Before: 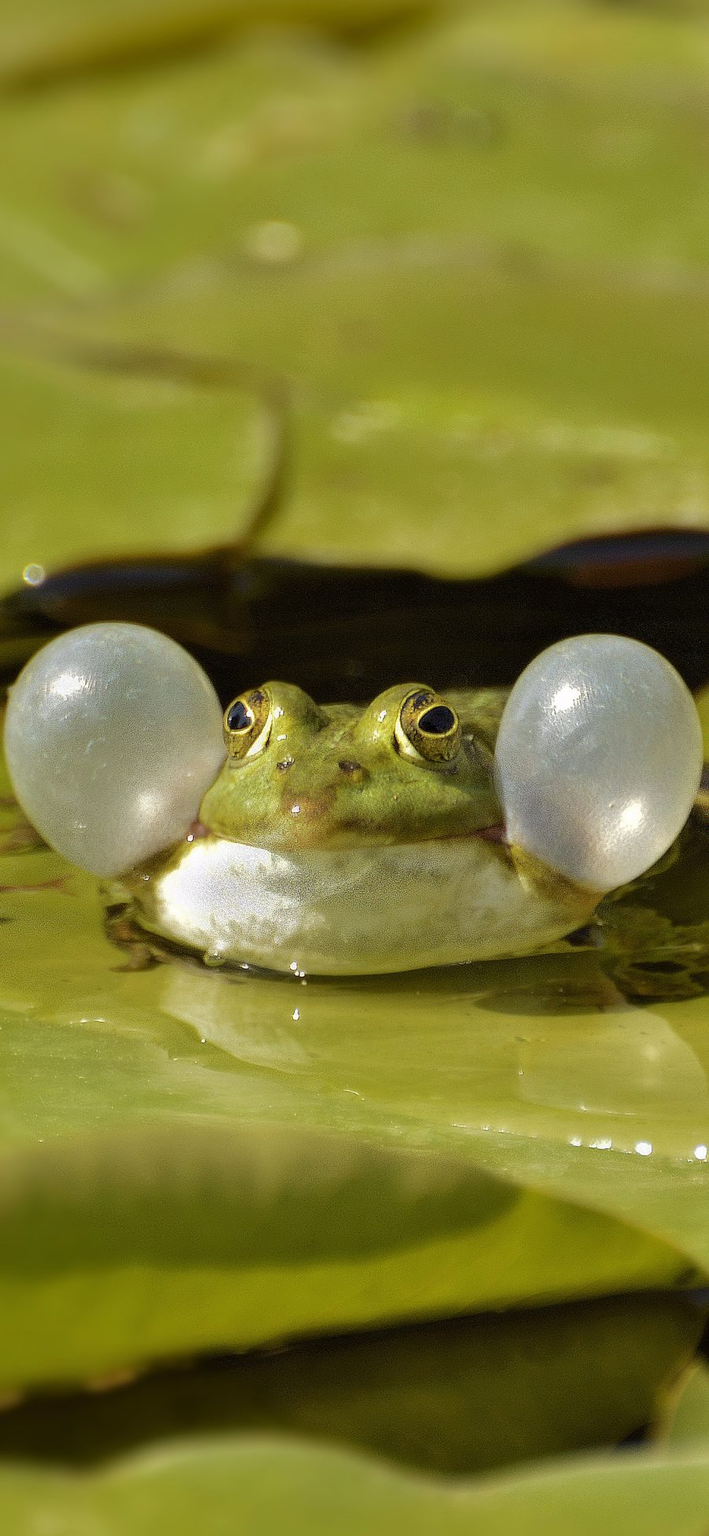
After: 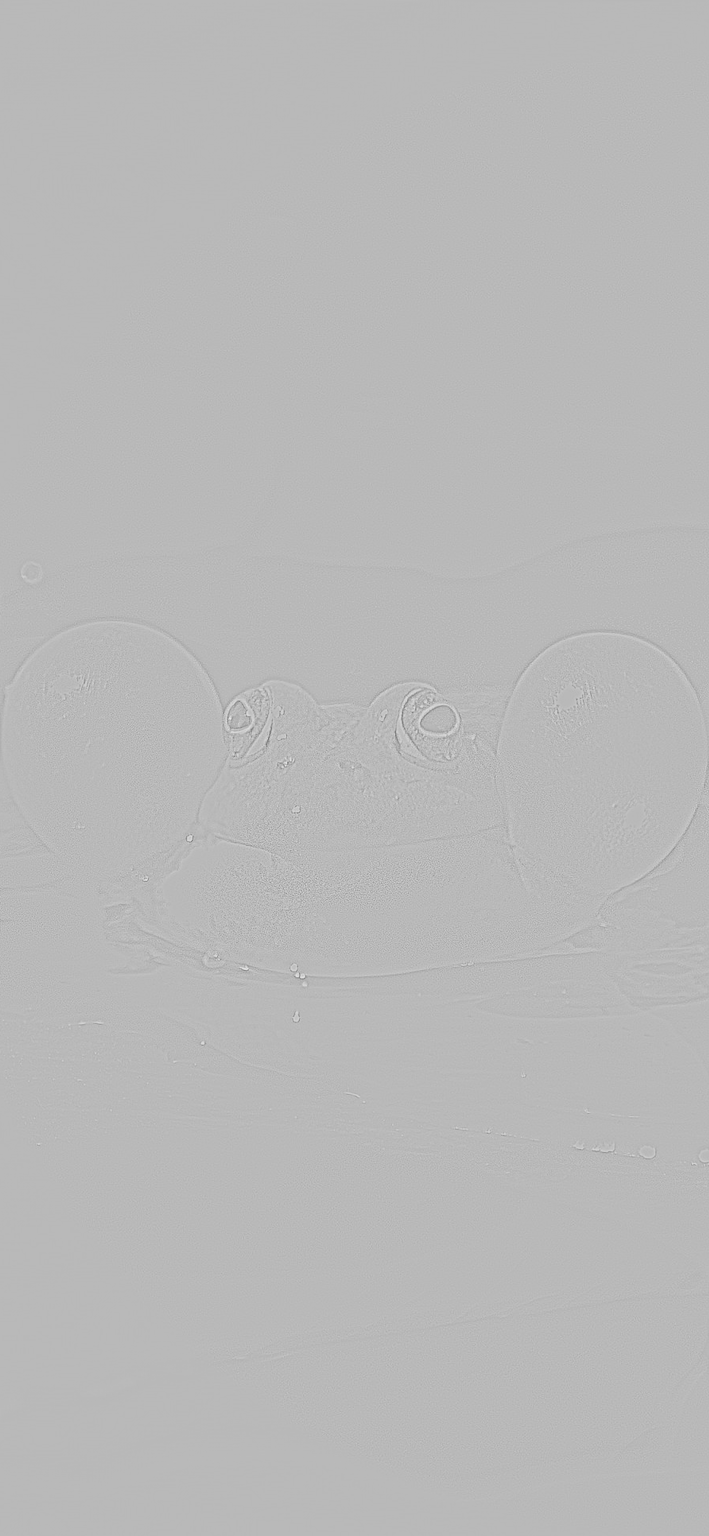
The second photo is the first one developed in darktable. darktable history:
rgb curve: curves: ch0 [(0, 0) (0.21, 0.15) (0.24, 0.21) (0.5, 0.75) (0.75, 0.96) (0.89, 0.99) (1, 1)]; ch1 [(0, 0.02) (0.21, 0.13) (0.25, 0.2) (0.5, 0.67) (0.75, 0.9) (0.89, 0.97) (1, 1)]; ch2 [(0, 0.02) (0.21, 0.13) (0.25, 0.2) (0.5, 0.67) (0.75, 0.9) (0.89, 0.97) (1, 1)], compensate middle gray true
crop: left 0.434%, top 0.485%, right 0.244%, bottom 0.386%
highpass: sharpness 6%, contrast boost 7.63%
